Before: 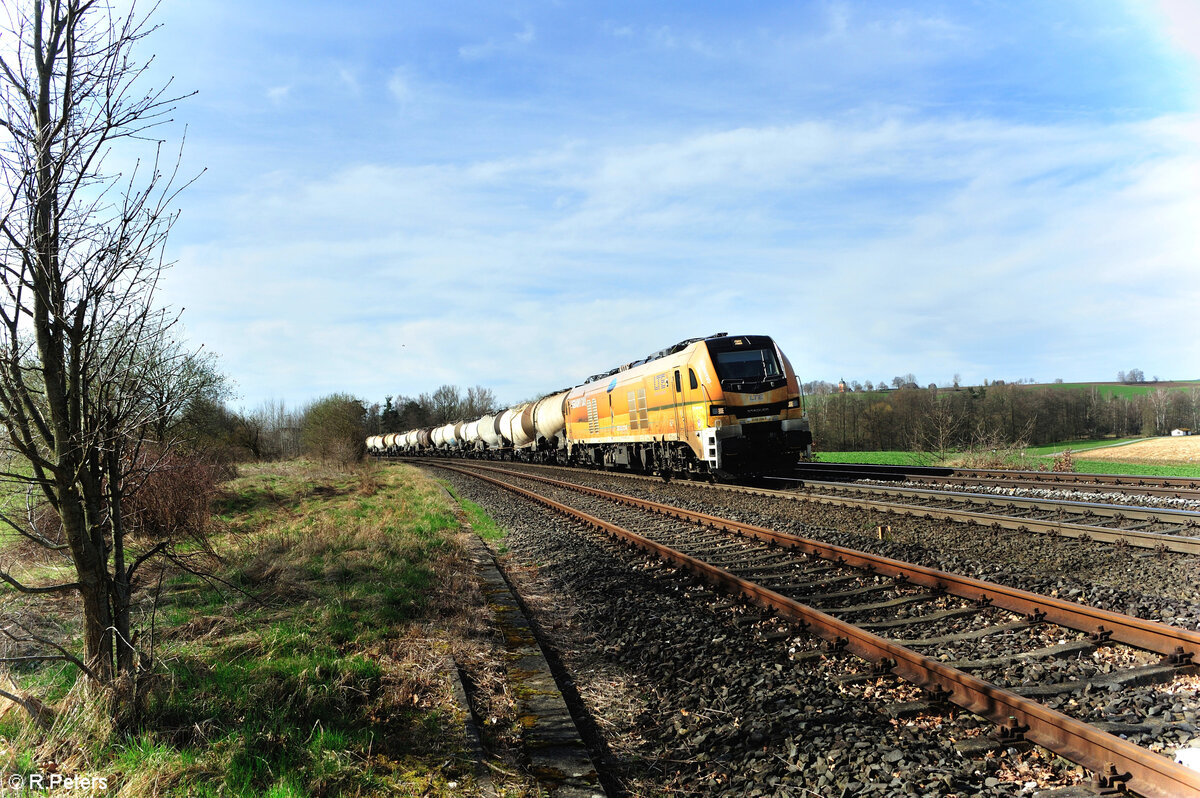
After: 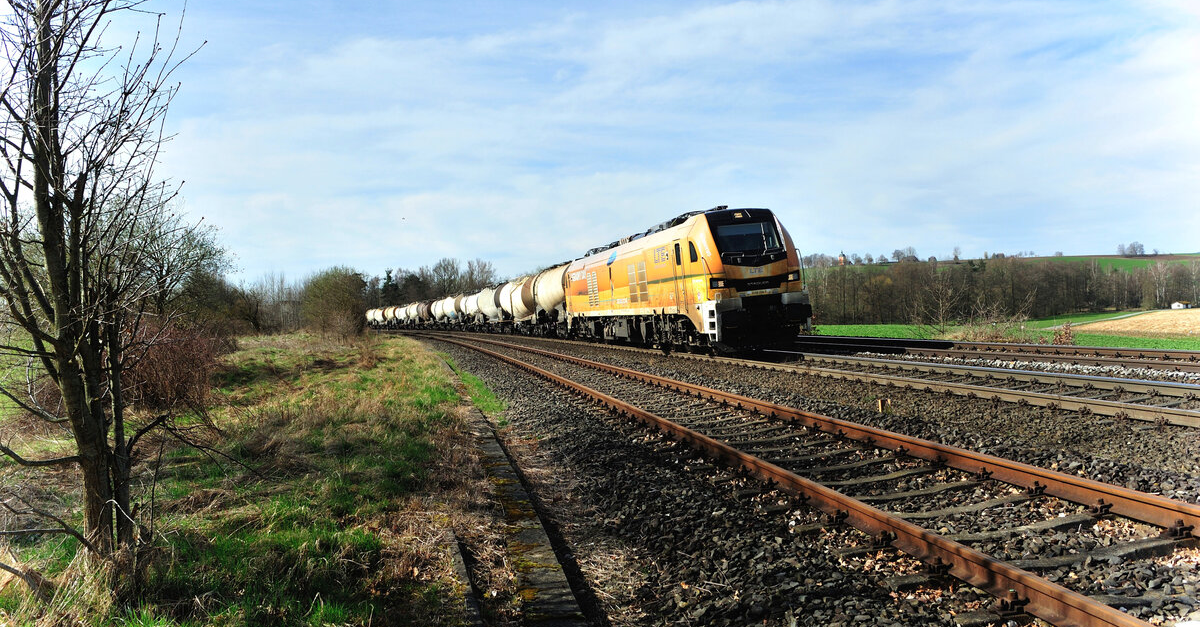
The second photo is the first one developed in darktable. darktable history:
crop and rotate: top 15.972%, bottom 5.375%
